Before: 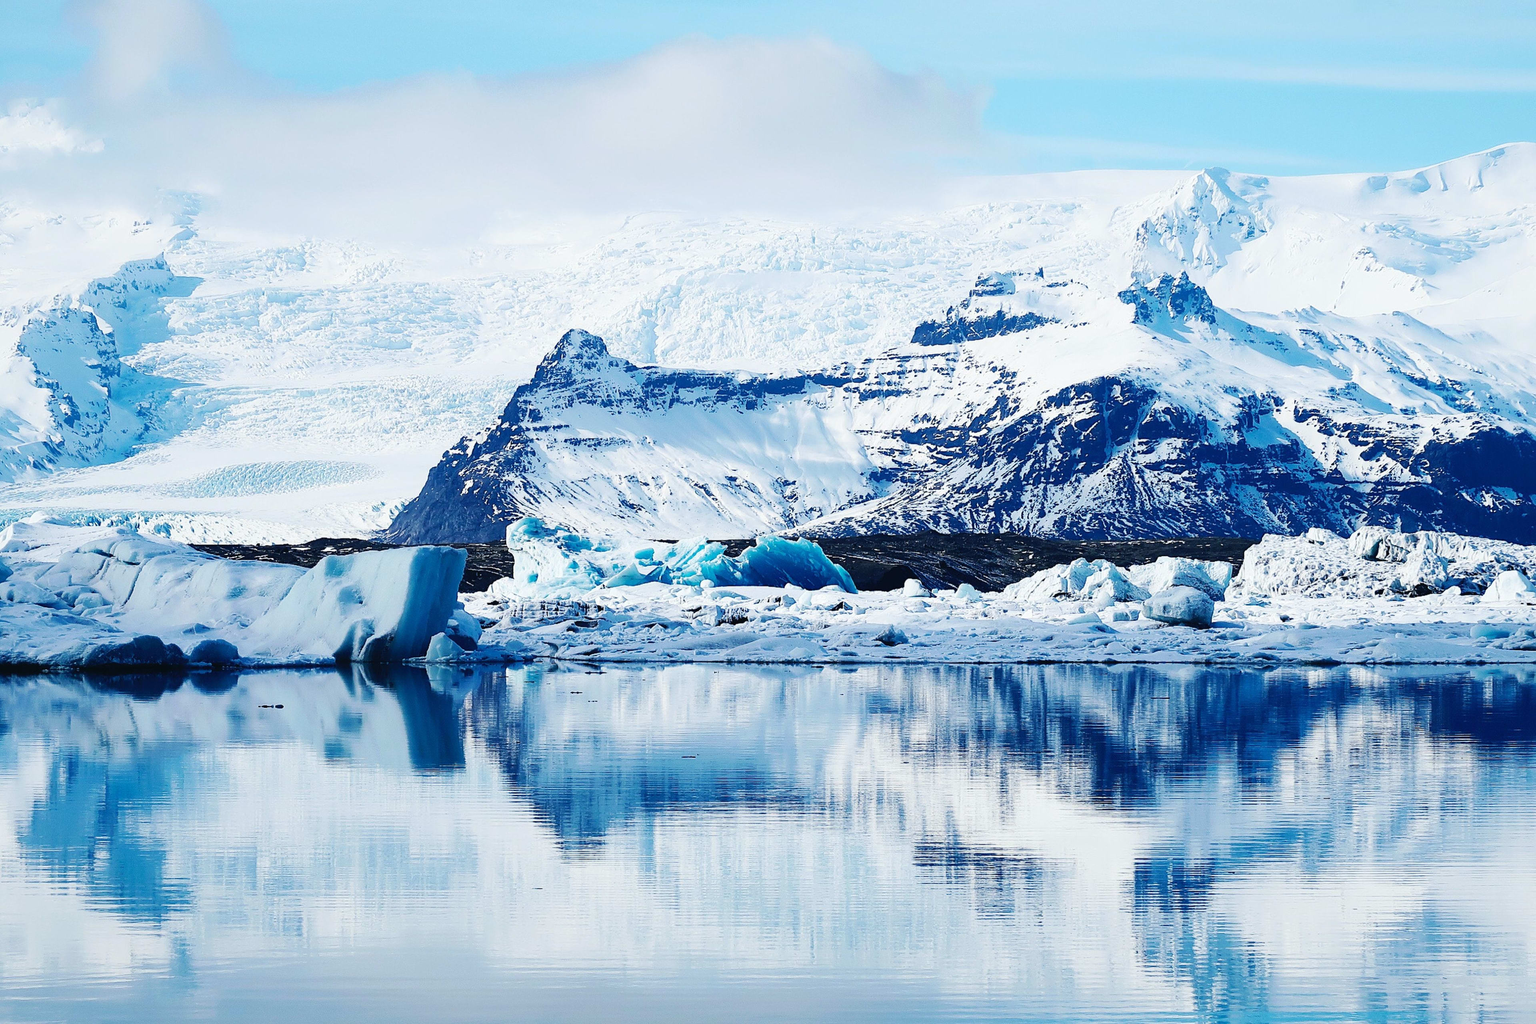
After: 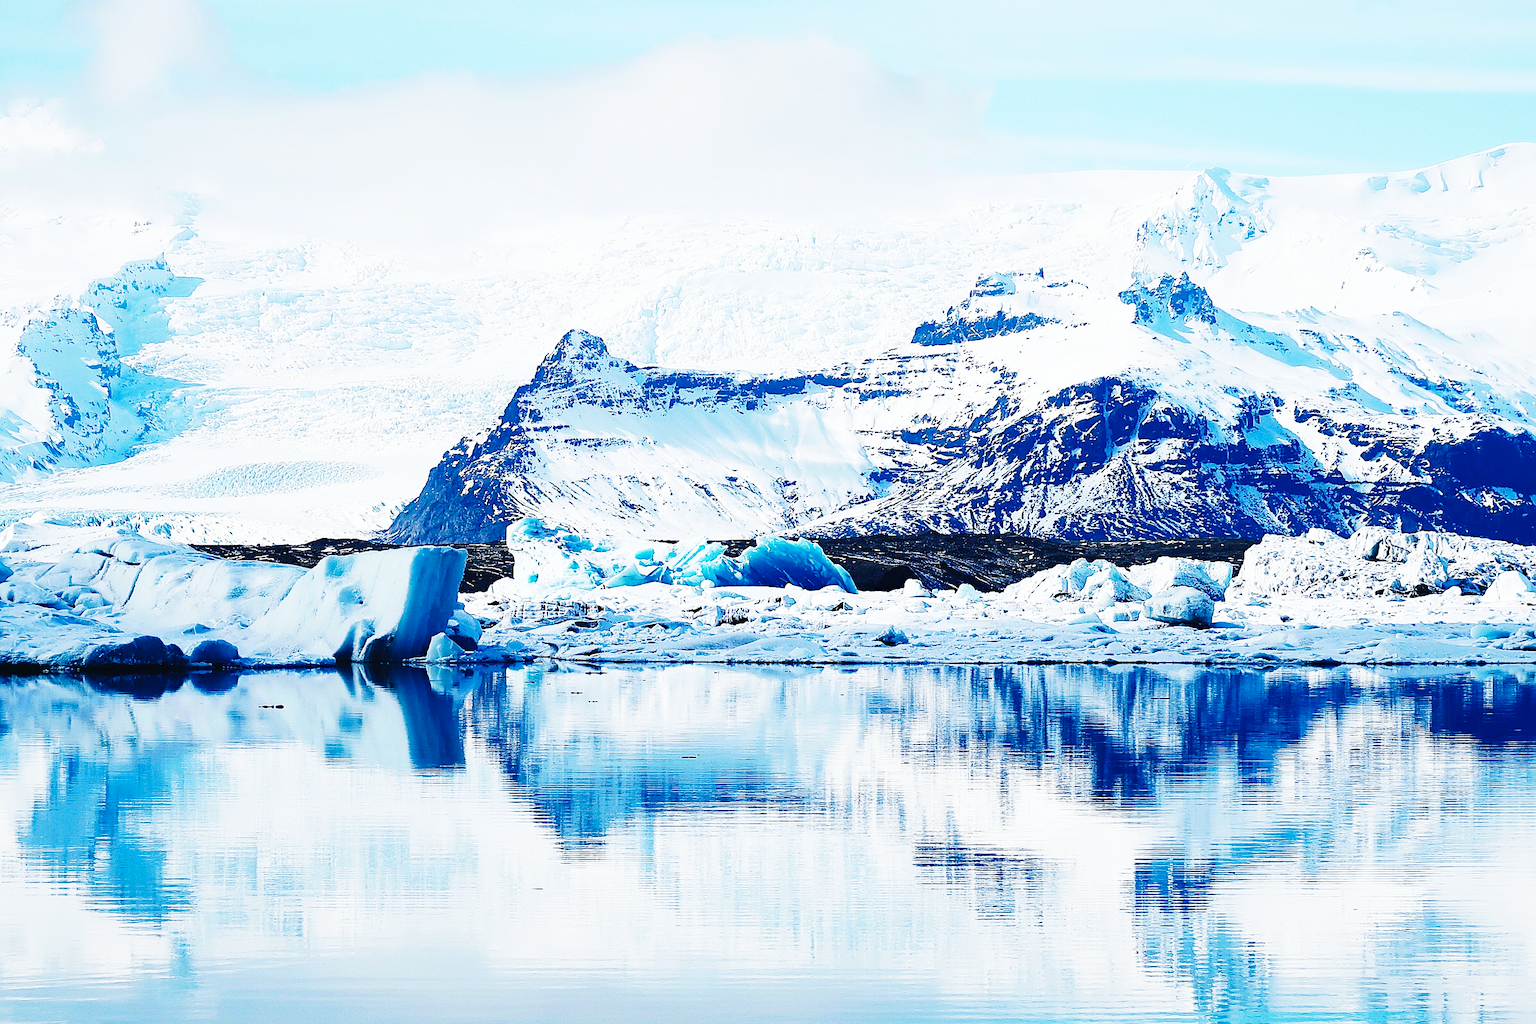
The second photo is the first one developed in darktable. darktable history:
base curve: curves: ch0 [(0, 0) (0.028, 0.03) (0.121, 0.232) (0.46, 0.748) (0.859, 0.968) (1, 1)], preserve colors none
haze removal: compatibility mode true, adaptive false
sharpen: on, module defaults
